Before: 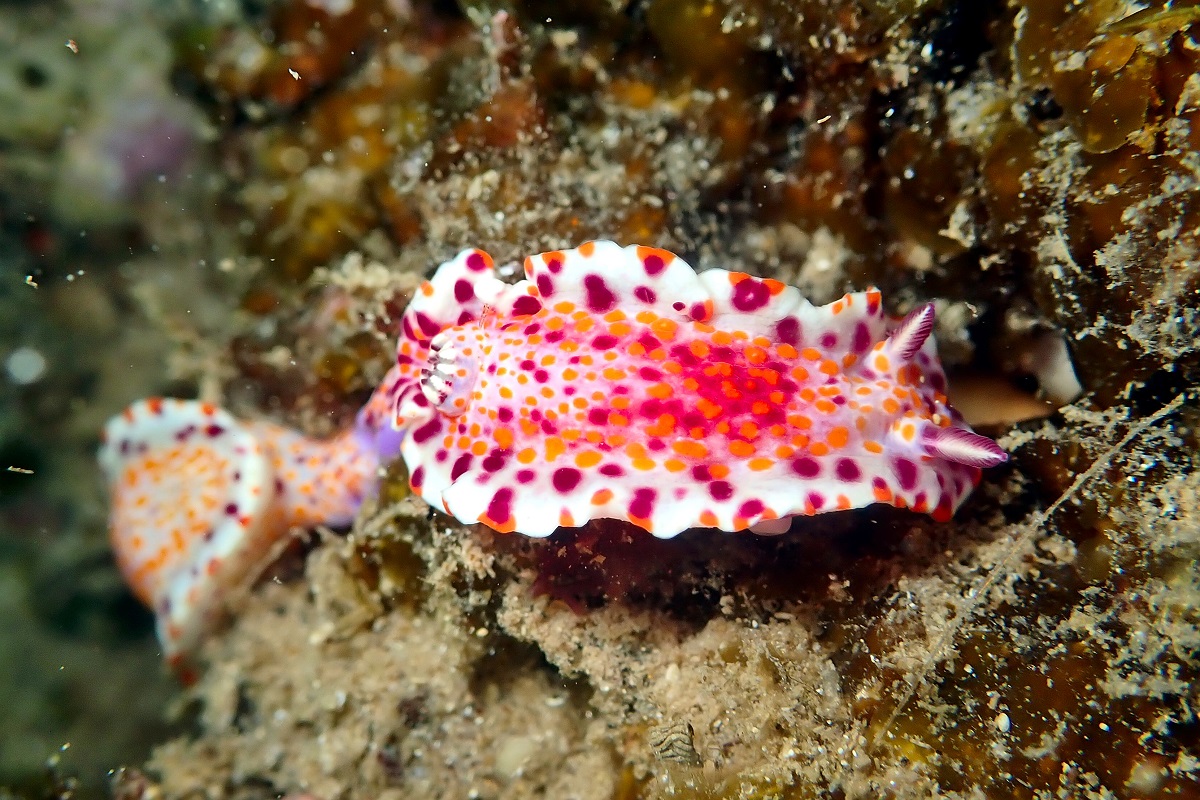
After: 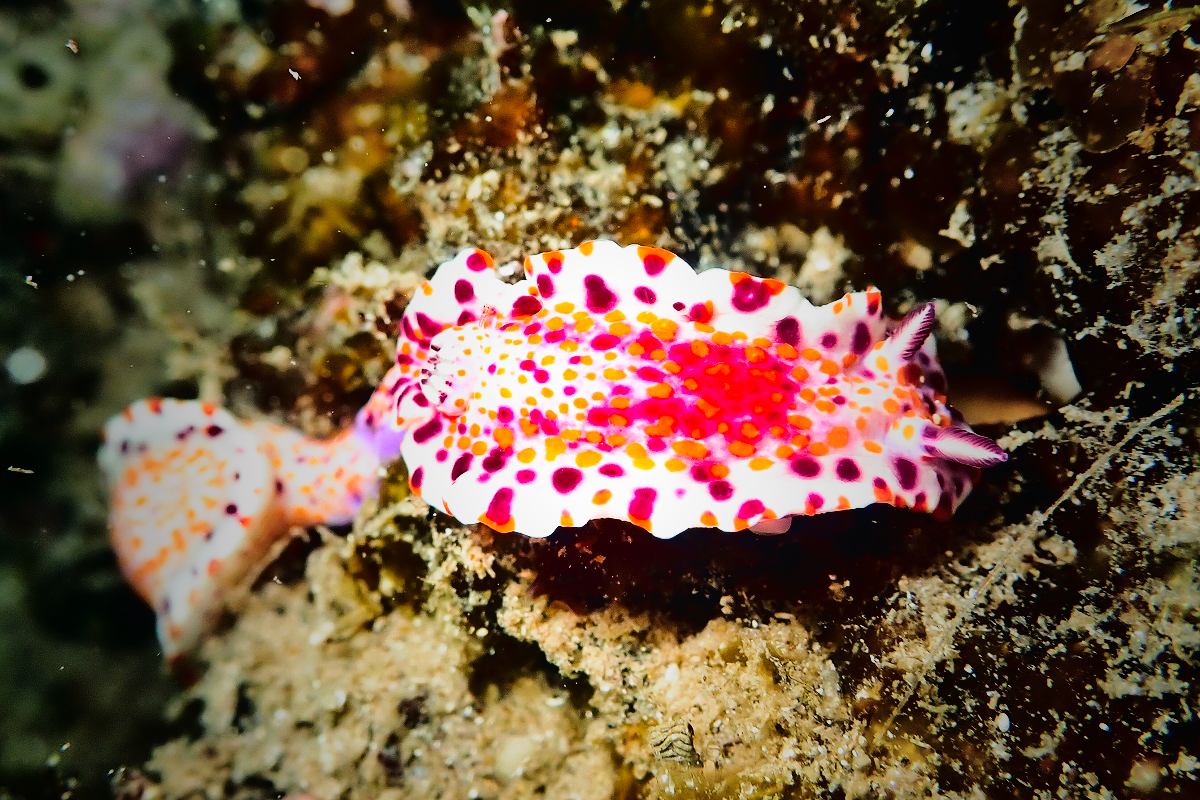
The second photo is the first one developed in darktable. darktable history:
vignetting: fall-off start 16.87%, fall-off radius 99.73%, brightness -0.579, saturation -0.256, width/height ratio 0.715
tone curve: curves: ch0 [(0, 0.023) (0.132, 0.075) (0.251, 0.186) (0.441, 0.476) (0.662, 0.757) (0.849, 0.927) (1, 0.99)]; ch1 [(0, 0) (0.447, 0.411) (0.483, 0.469) (0.498, 0.496) (0.518, 0.514) (0.561, 0.59) (0.606, 0.659) (0.657, 0.725) (0.869, 0.916) (1, 1)]; ch2 [(0, 0) (0.307, 0.315) (0.425, 0.438) (0.483, 0.477) (0.503, 0.503) (0.526, 0.553) (0.552, 0.601) (0.615, 0.669) (0.703, 0.797) (0.985, 0.966)], color space Lab, linked channels, preserve colors none
color balance rgb: global offset › luminance 0.481%, perceptual saturation grading › global saturation 25.389%, perceptual brilliance grading › mid-tones 10.233%, perceptual brilliance grading › shadows 14.455%, global vibrance 10.911%
filmic rgb: black relative exposure -8.3 EV, white relative exposure 2.2 EV, target white luminance 99.917%, hardness 7.09, latitude 75.2%, contrast 1.314, highlights saturation mix -2.84%, shadows ↔ highlights balance 30.62%, preserve chrominance no, color science v5 (2021)
